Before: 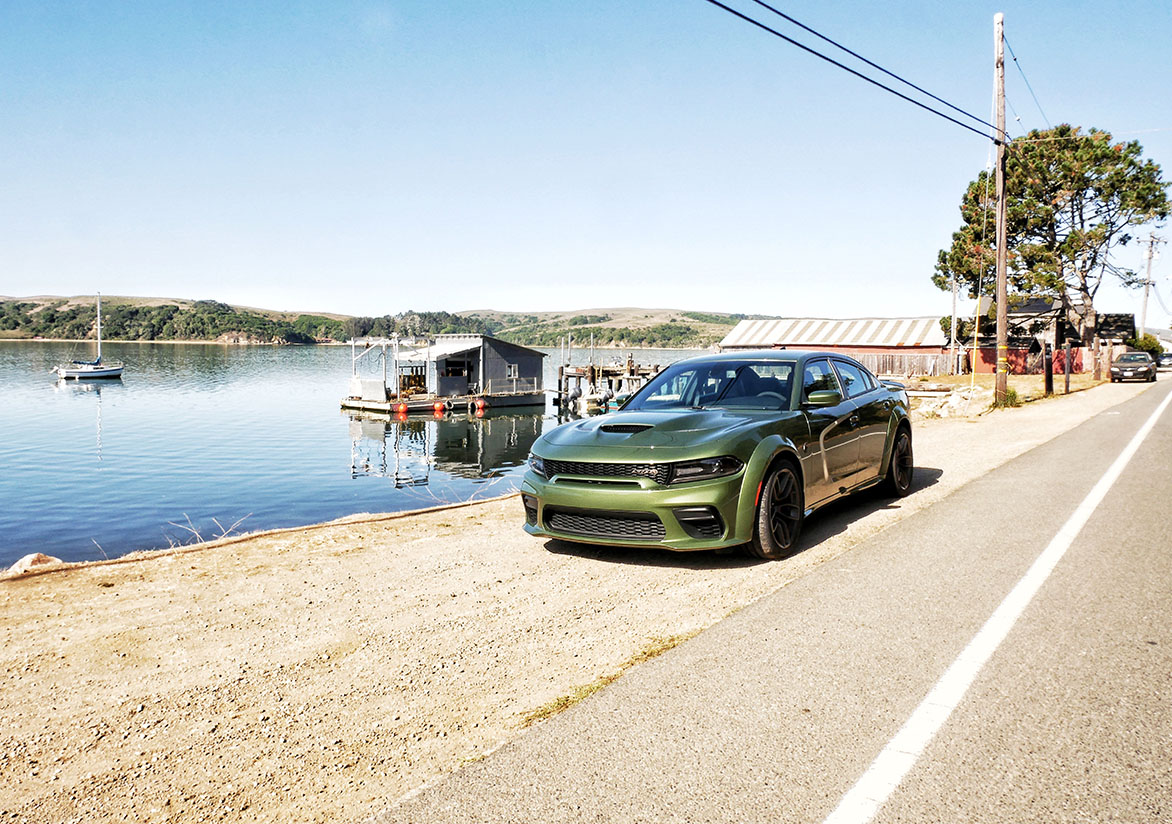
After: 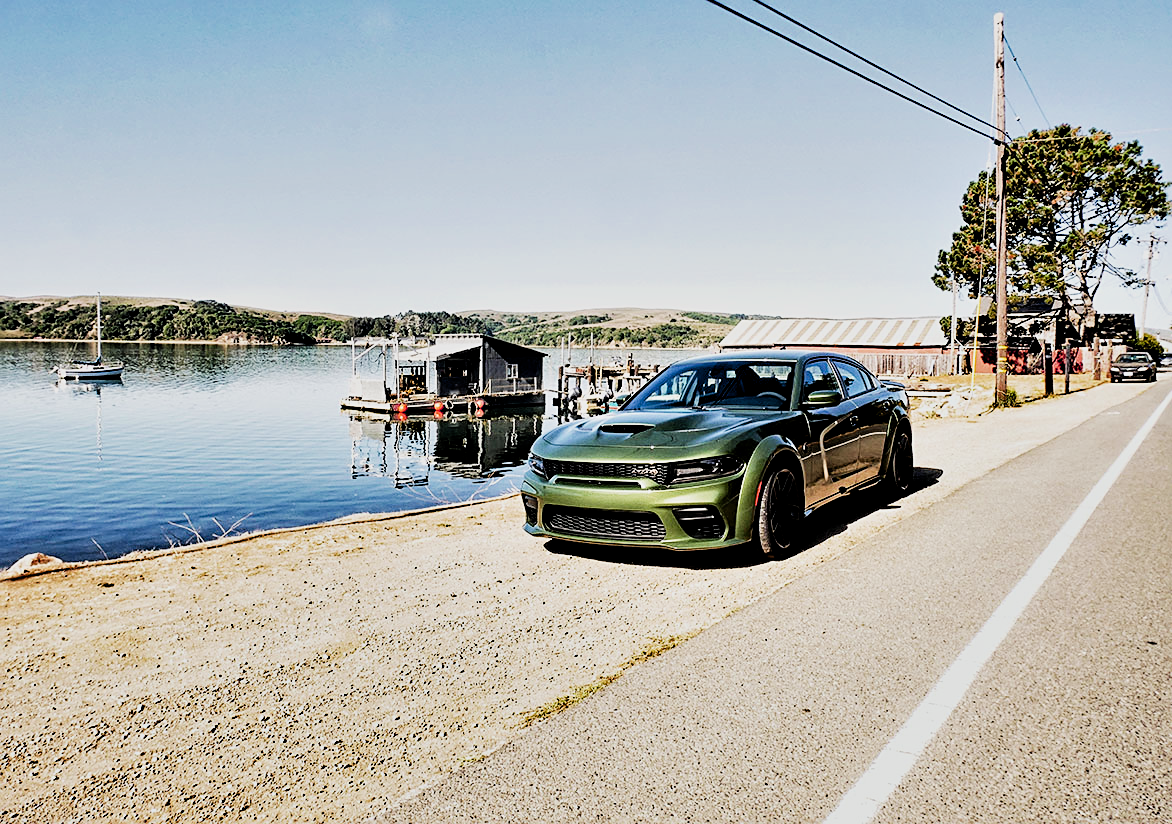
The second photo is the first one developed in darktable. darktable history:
sharpen: on, module defaults
filmic rgb: middle gray luminance 29.2%, black relative exposure -10.37 EV, white relative exposure 5.5 EV, target black luminance 0%, hardness 3.97, latitude 2.07%, contrast 1.128, highlights saturation mix 5.71%, shadows ↔ highlights balance 14.86%
tone equalizer: on, module defaults
contrast equalizer: y [[0.6 ×6], [0.55 ×6], [0 ×6], [0 ×6], [0 ×6]]
